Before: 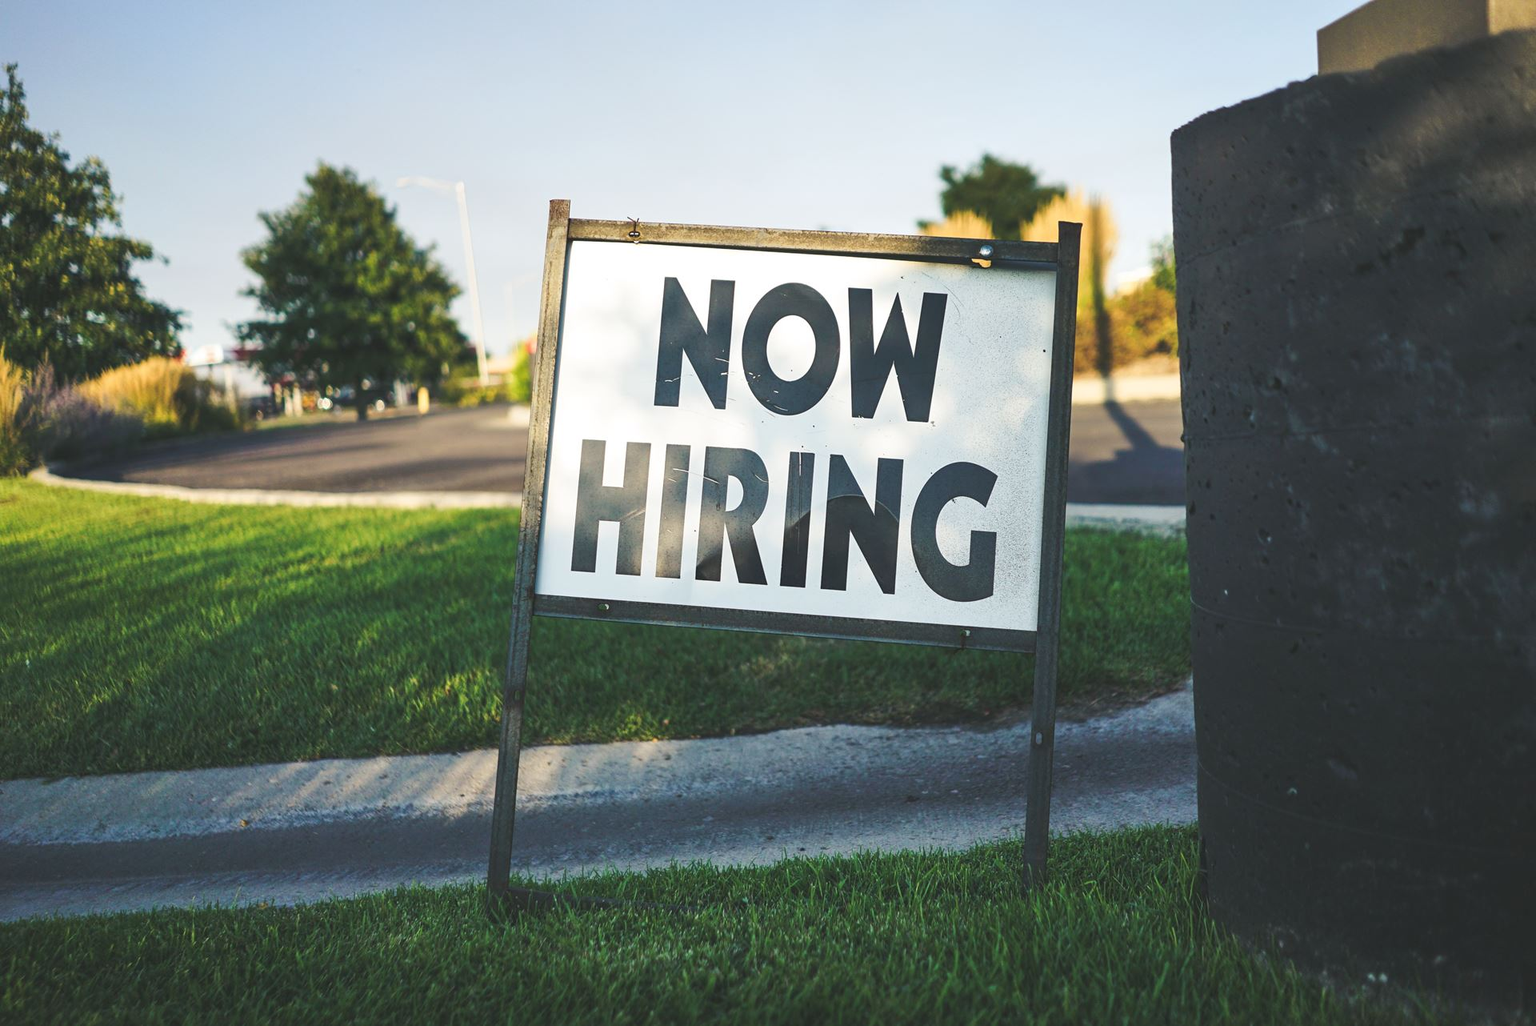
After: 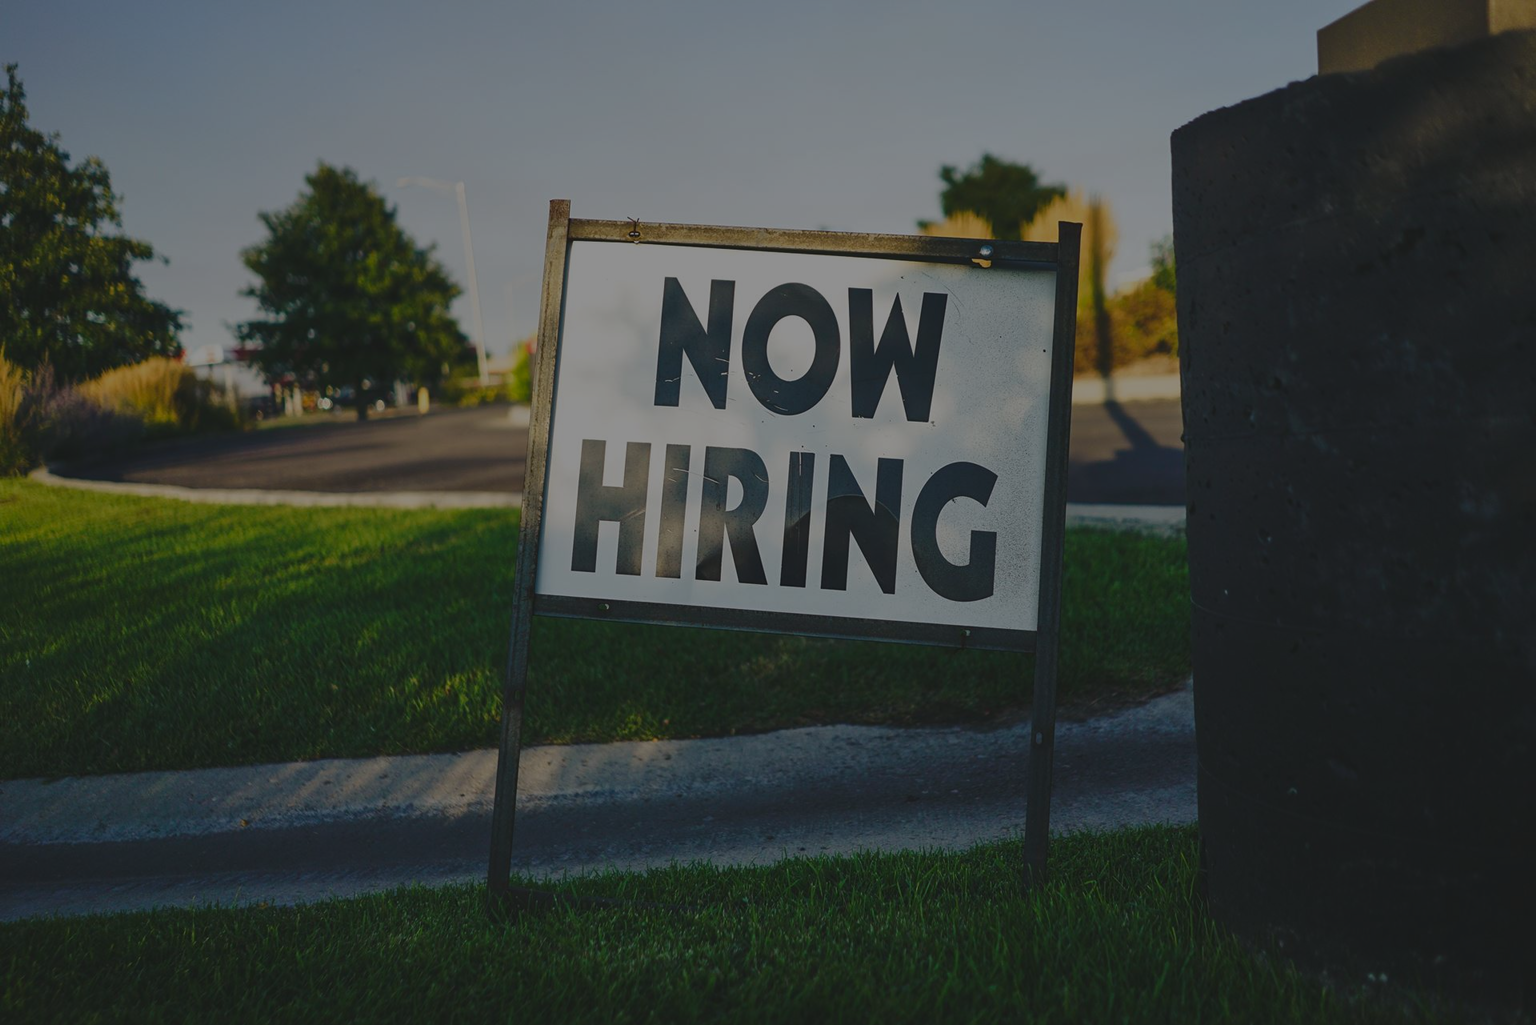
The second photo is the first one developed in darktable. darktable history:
contrast brightness saturation: contrast -0.19, brightness -0.19, saturation -0.04
exposure: exposure -0.5 EV
